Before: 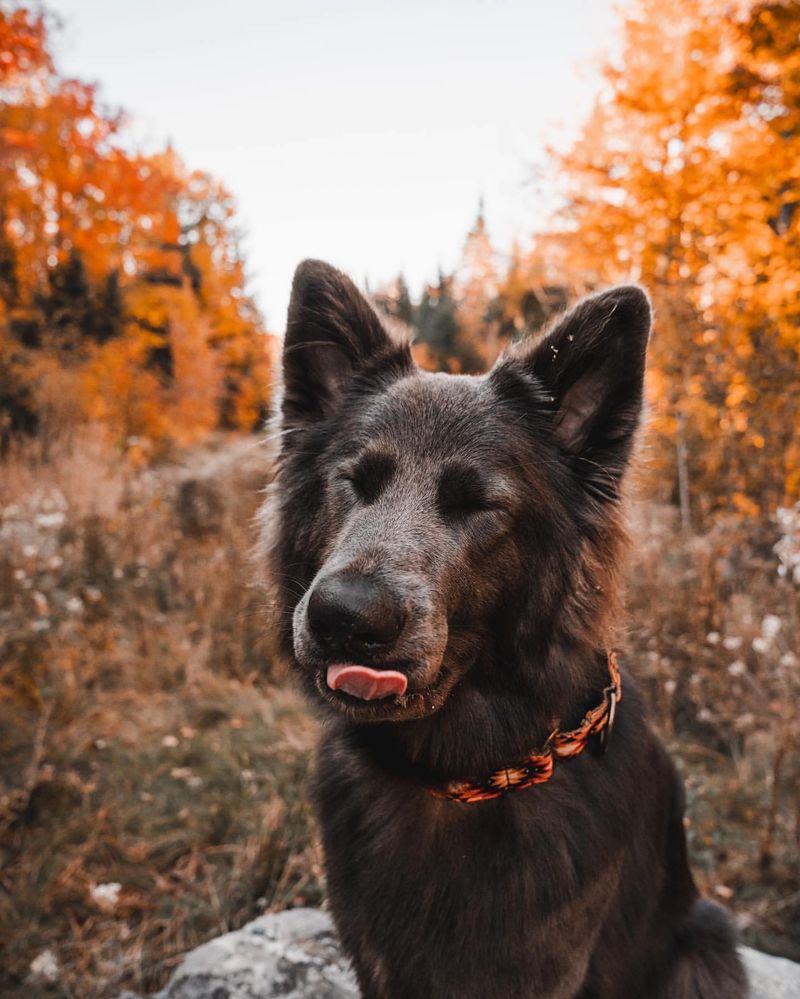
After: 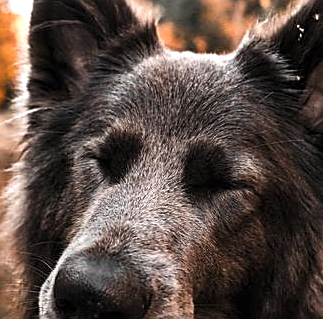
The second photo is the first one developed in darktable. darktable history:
exposure: black level correction 0, exposure 0.4 EV, compensate exposure bias true, compensate highlight preservation false
sharpen: on, module defaults
levels: levels [0.052, 0.496, 0.908]
crop: left 31.751%, top 32.172%, right 27.8%, bottom 35.83%
